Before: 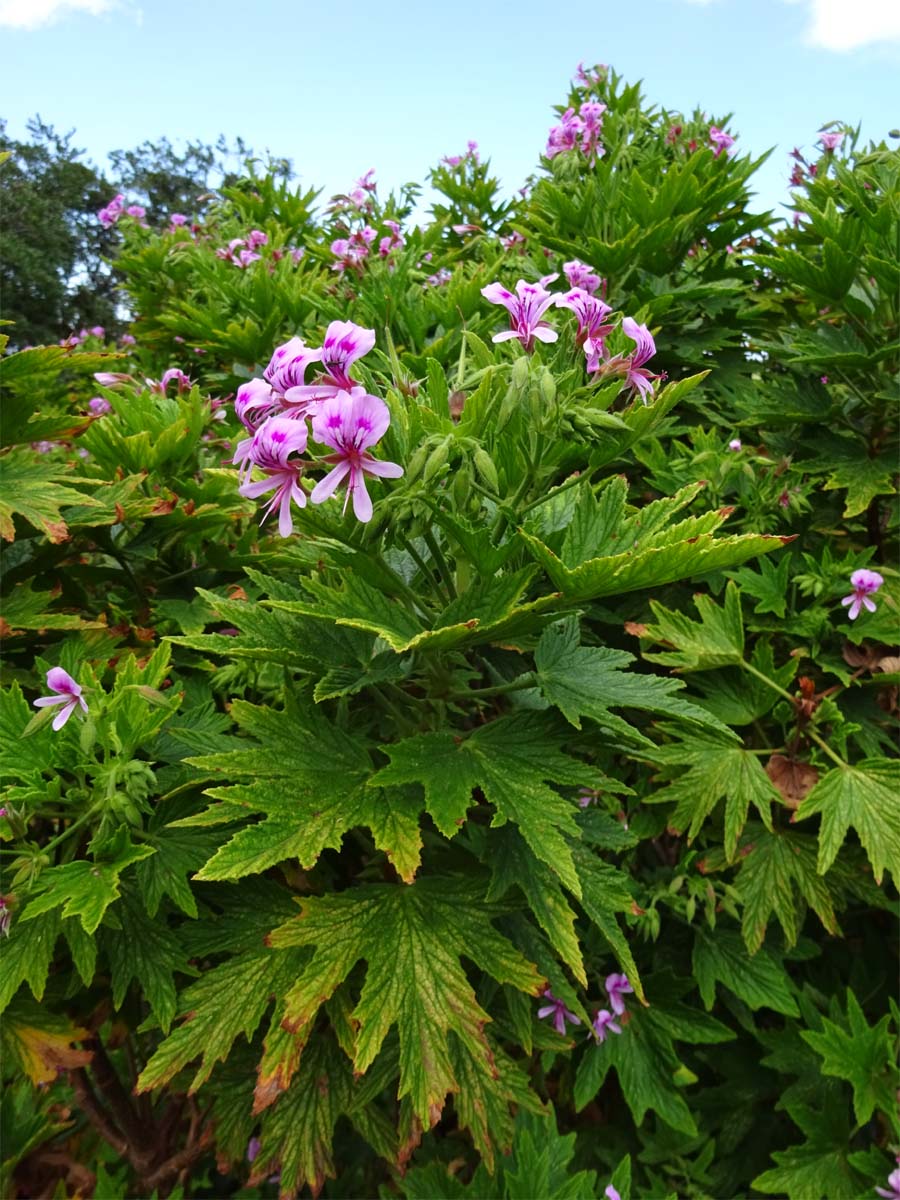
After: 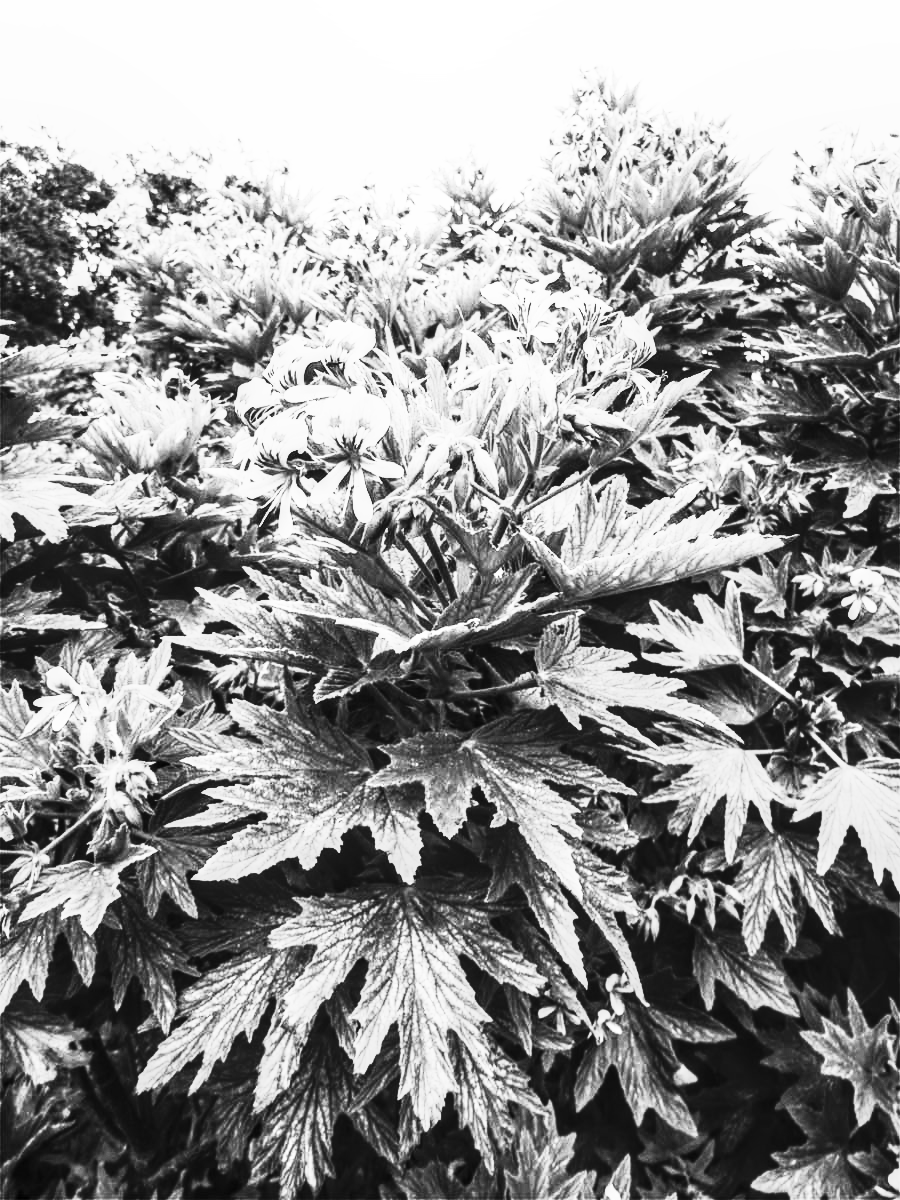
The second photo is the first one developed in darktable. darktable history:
local contrast: on, module defaults
contrast brightness saturation: contrast 0.53, brightness 0.47, saturation -1
rgb curve: curves: ch0 [(0, 0) (0.21, 0.15) (0.24, 0.21) (0.5, 0.75) (0.75, 0.96) (0.89, 0.99) (1, 1)]; ch1 [(0, 0.02) (0.21, 0.13) (0.25, 0.2) (0.5, 0.67) (0.75, 0.9) (0.89, 0.97) (1, 1)]; ch2 [(0, 0.02) (0.21, 0.13) (0.25, 0.2) (0.5, 0.67) (0.75, 0.9) (0.89, 0.97) (1, 1)], compensate middle gray true
